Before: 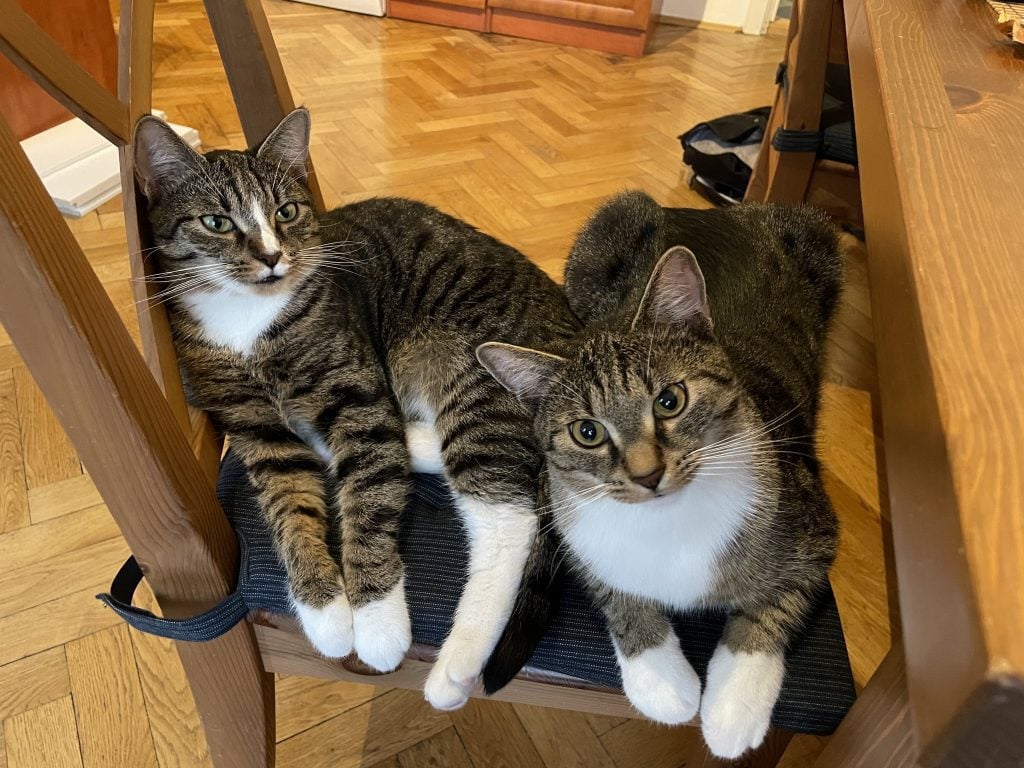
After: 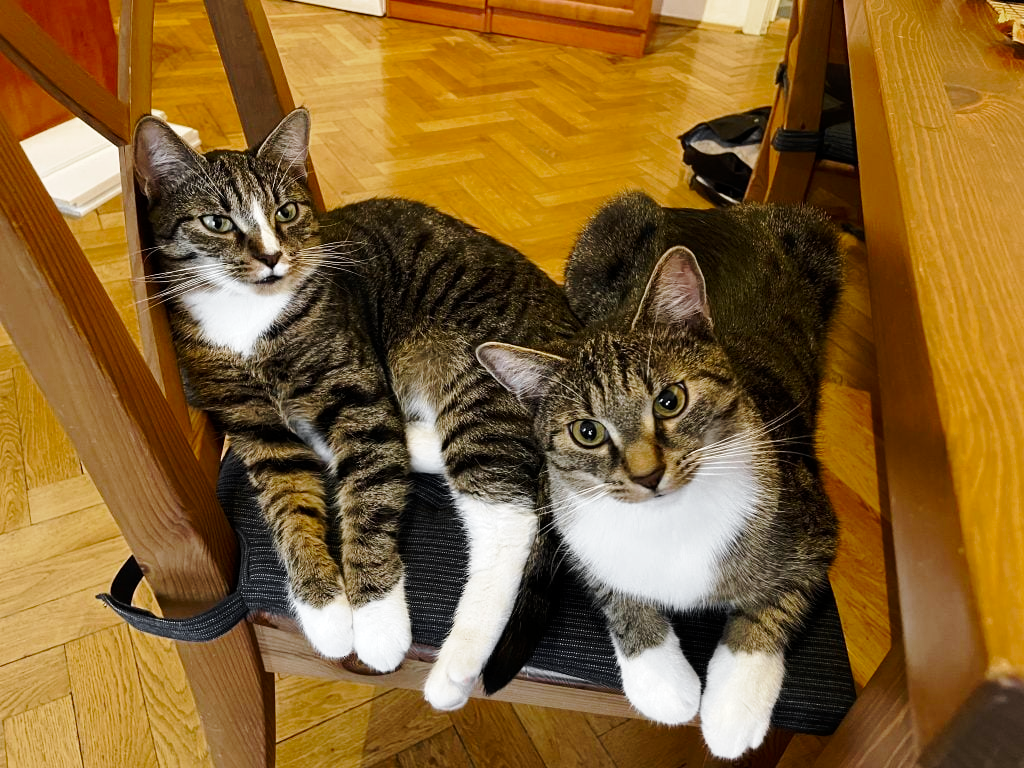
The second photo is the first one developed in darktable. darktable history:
color zones: curves: ch0 [(0.004, 0.388) (0.125, 0.392) (0.25, 0.404) (0.375, 0.5) (0.5, 0.5) (0.625, 0.5) (0.75, 0.5) (0.875, 0.5)]; ch1 [(0, 0.5) (0.125, 0.5) (0.25, 0.5) (0.375, 0.124) (0.524, 0.124) (0.645, 0.128) (0.789, 0.132) (0.914, 0.096) (0.998, 0.068)]
tone curve: curves: ch0 [(0, 0) (0.035, 0.017) (0.131, 0.108) (0.279, 0.279) (0.476, 0.554) (0.617, 0.693) (0.704, 0.77) (0.801, 0.854) (0.895, 0.927) (1, 0.976)]; ch1 [(0, 0) (0.318, 0.278) (0.444, 0.427) (0.493, 0.488) (0.504, 0.497) (0.537, 0.538) (0.594, 0.616) (0.746, 0.764) (1, 1)]; ch2 [(0, 0) (0.316, 0.292) (0.381, 0.37) (0.423, 0.448) (0.476, 0.482) (0.502, 0.495) (0.529, 0.547) (0.583, 0.608) (0.639, 0.657) (0.7, 0.7) (0.861, 0.808) (1, 0.951)], preserve colors none
color balance rgb: power › chroma 0.239%, power › hue 61.84°, perceptual saturation grading › global saturation 0.829%, perceptual brilliance grading › highlights 9.977%, perceptual brilliance grading › mid-tones 5.551%, global vibrance 20%
